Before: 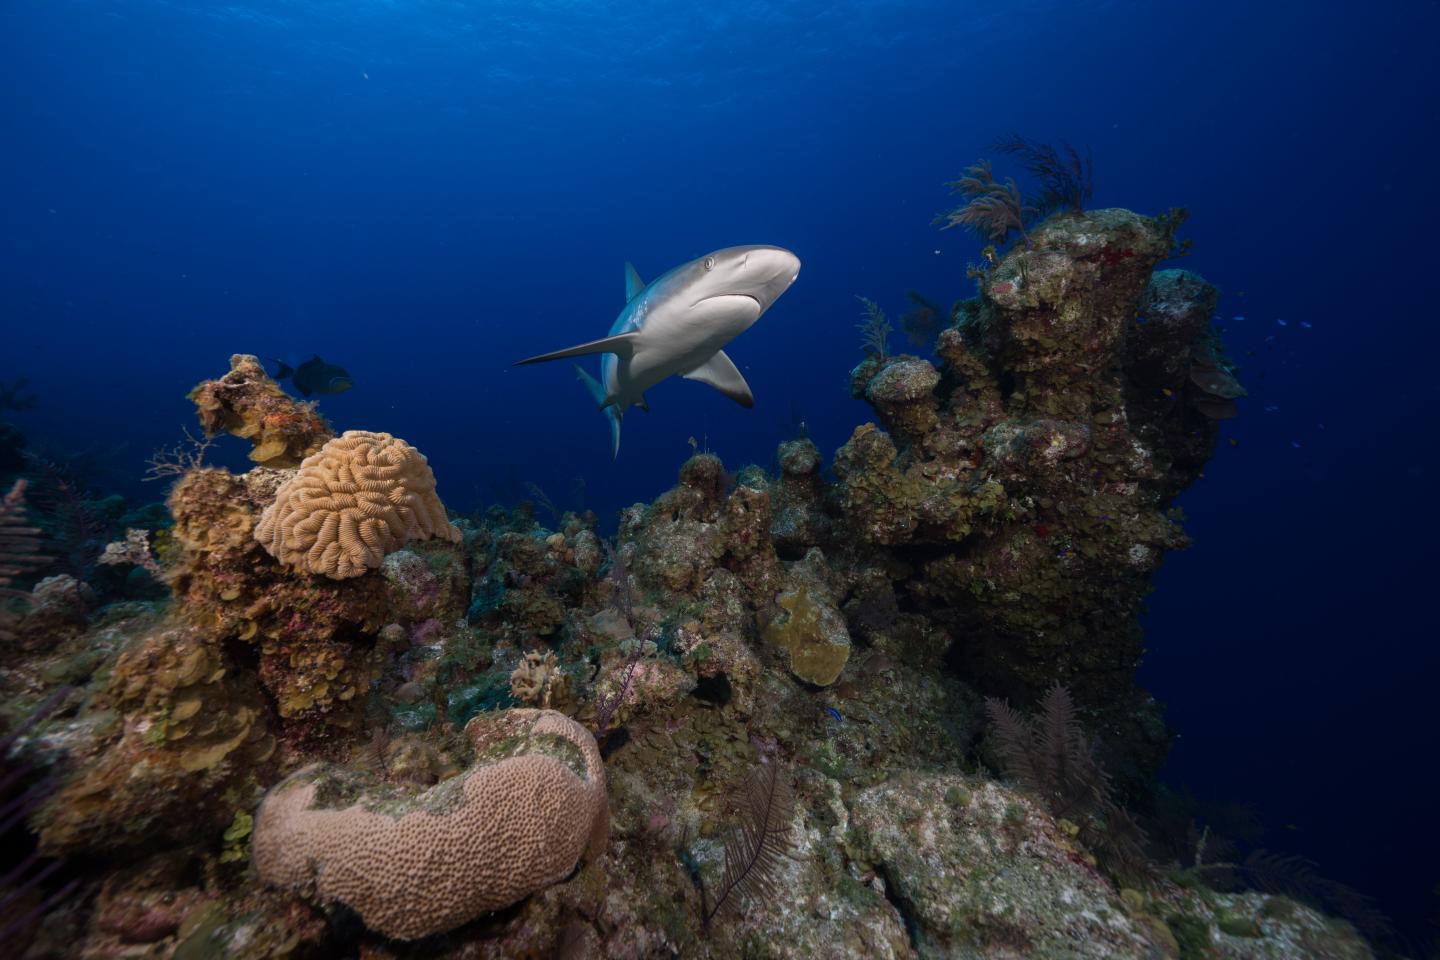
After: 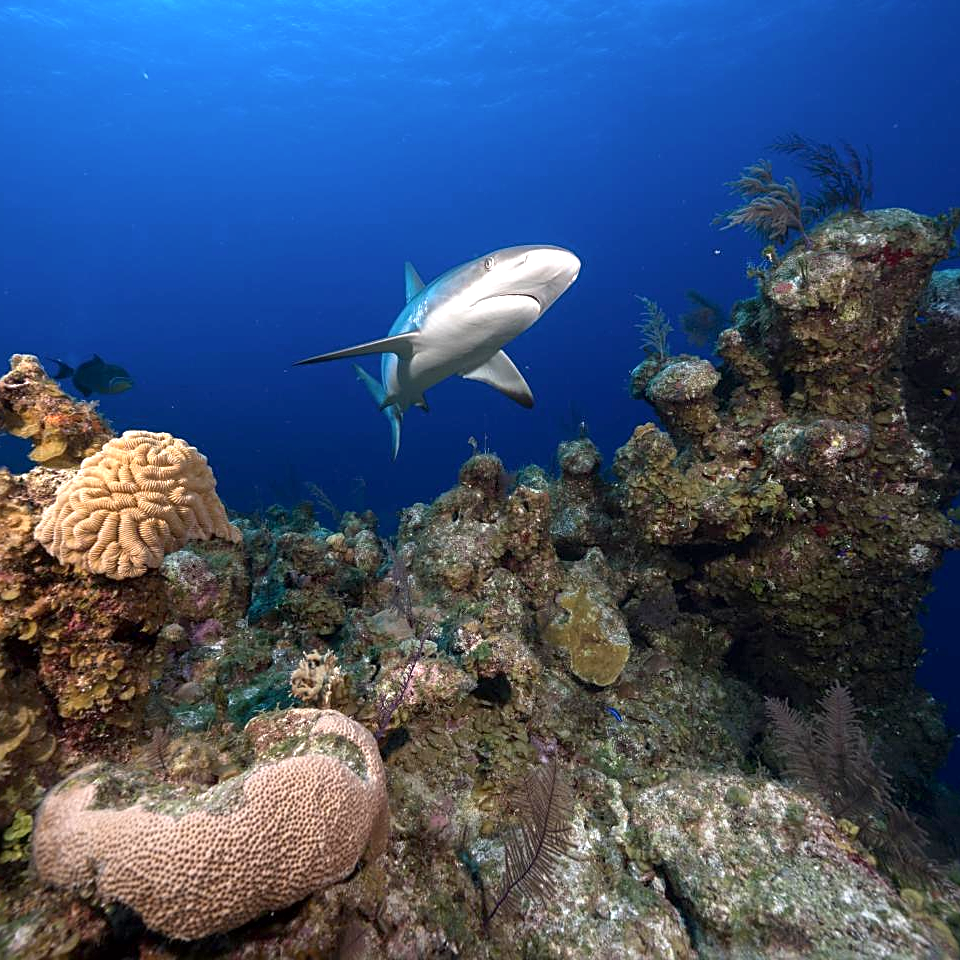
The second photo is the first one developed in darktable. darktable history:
exposure: black level correction 0.001, exposure 1.116 EV, compensate highlight preservation false
contrast brightness saturation: saturation -0.06
crop and rotate: left 15.318%, right 18.013%
sharpen: on, module defaults
